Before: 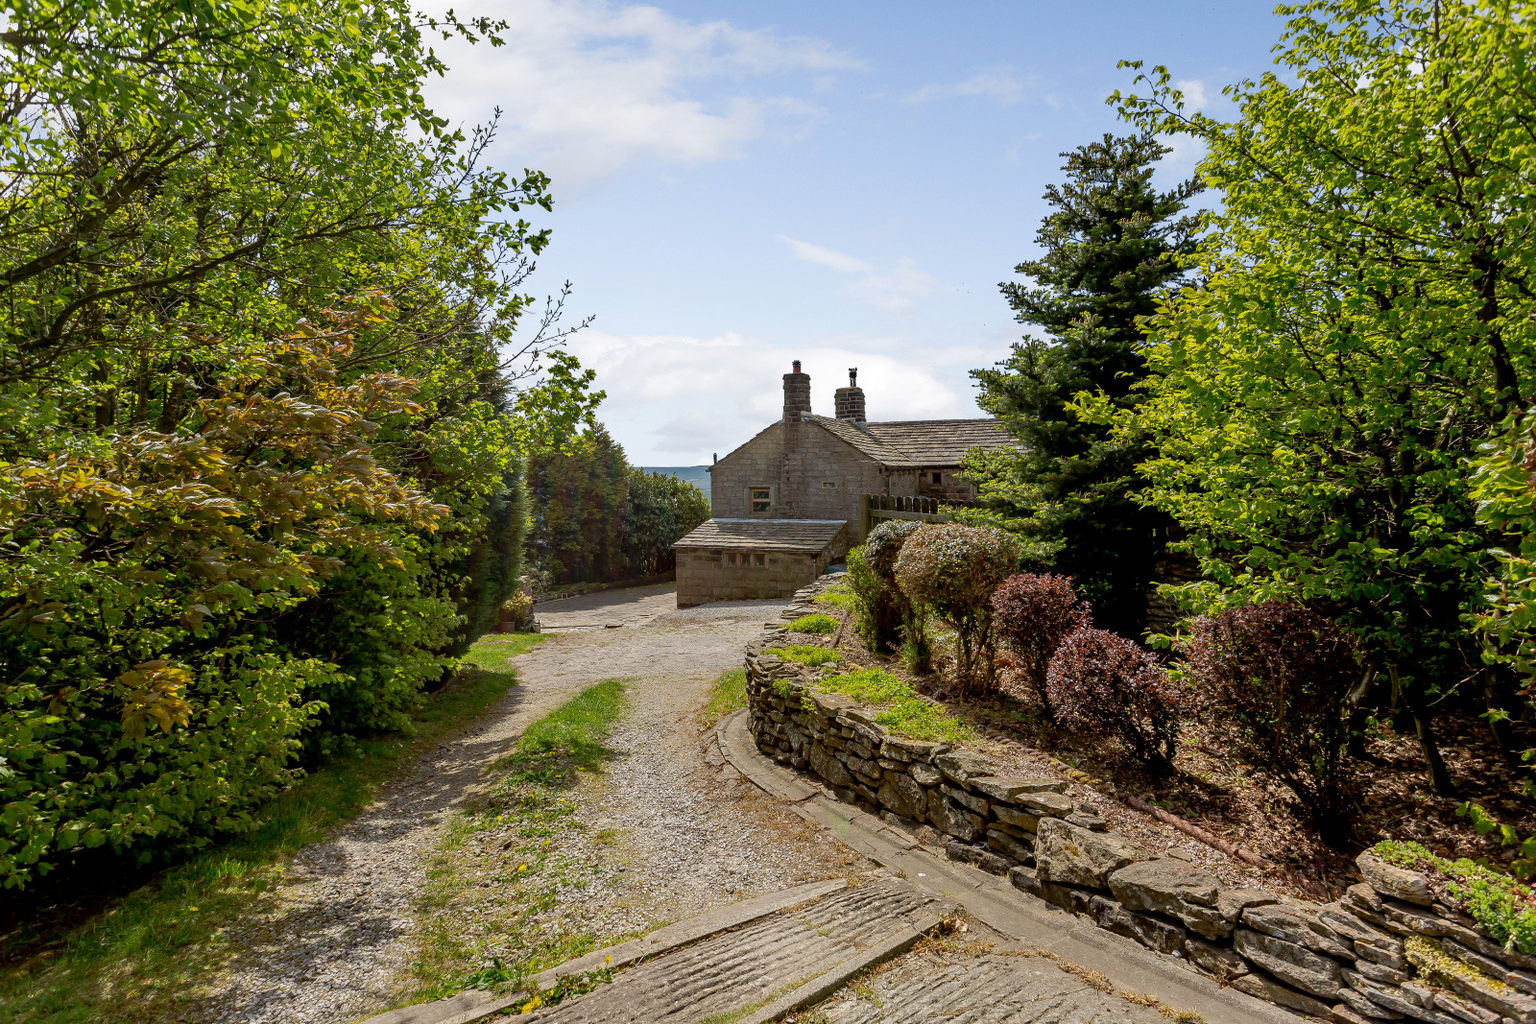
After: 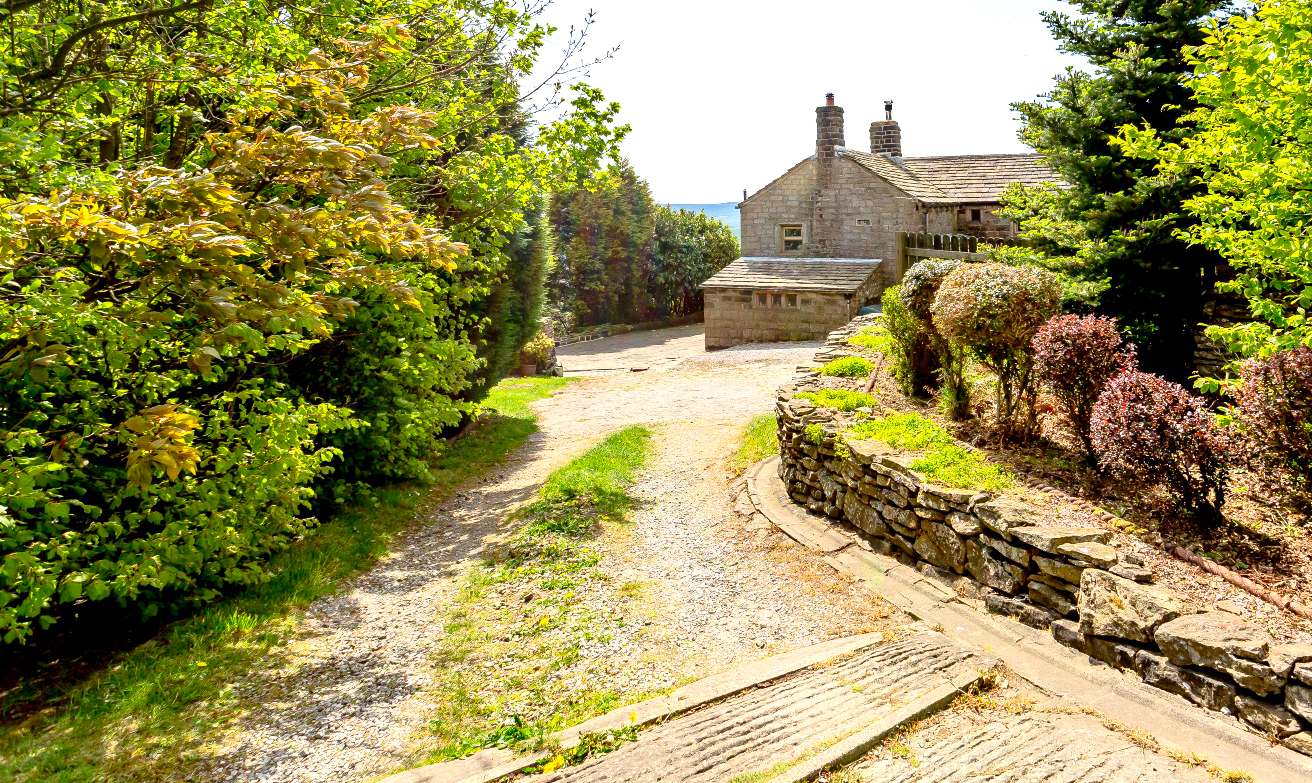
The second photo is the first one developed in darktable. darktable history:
exposure: black level correction 0.001, exposure 1 EV, compensate highlight preservation false
crop: top 26.531%, right 17.959%
contrast brightness saturation: contrast 0.2, brightness 0.16, saturation 0.22
